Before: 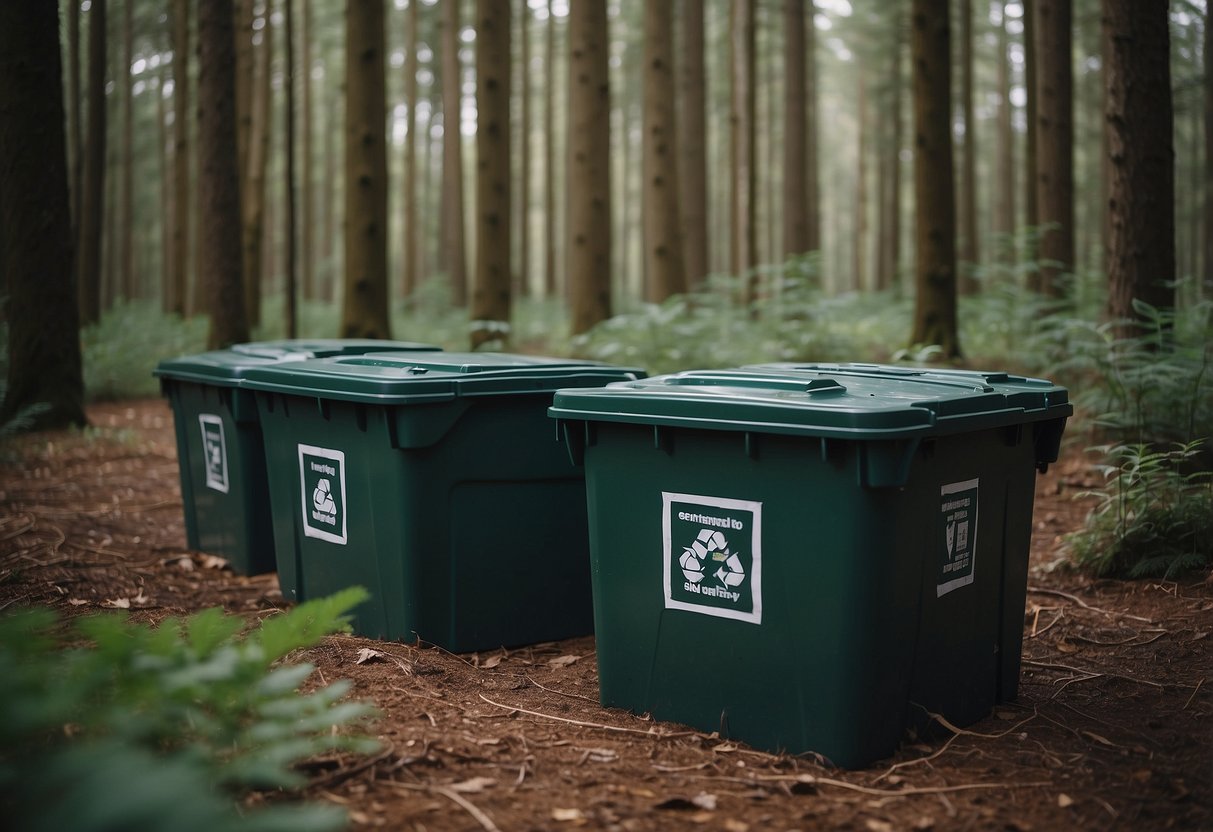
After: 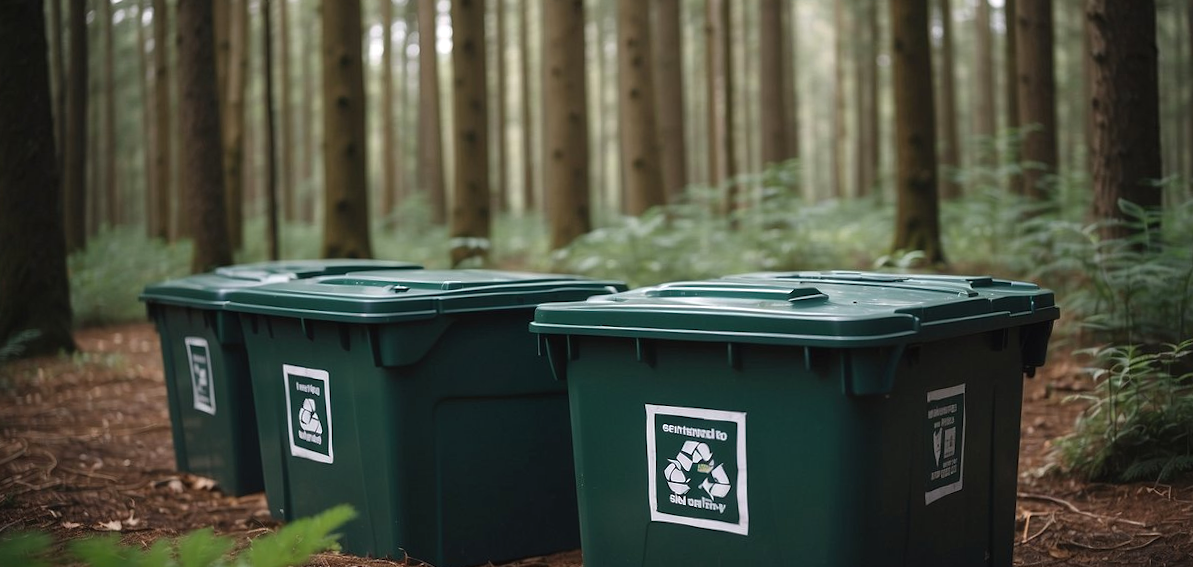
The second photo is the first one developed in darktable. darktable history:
exposure: black level correction 0, exposure 0.4 EV, compensate exposure bias true, compensate highlight preservation false
base curve: curves: ch0 [(0, 0) (0.303, 0.277) (1, 1)]
crop and rotate: top 8.293%, bottom 20.996%
rotate and perspective: rotation -1.32°, lens shift (horizontal) -0.031, crop left 0.015, crop right 0.985, crop top 0.047, crop bottom 0.982
